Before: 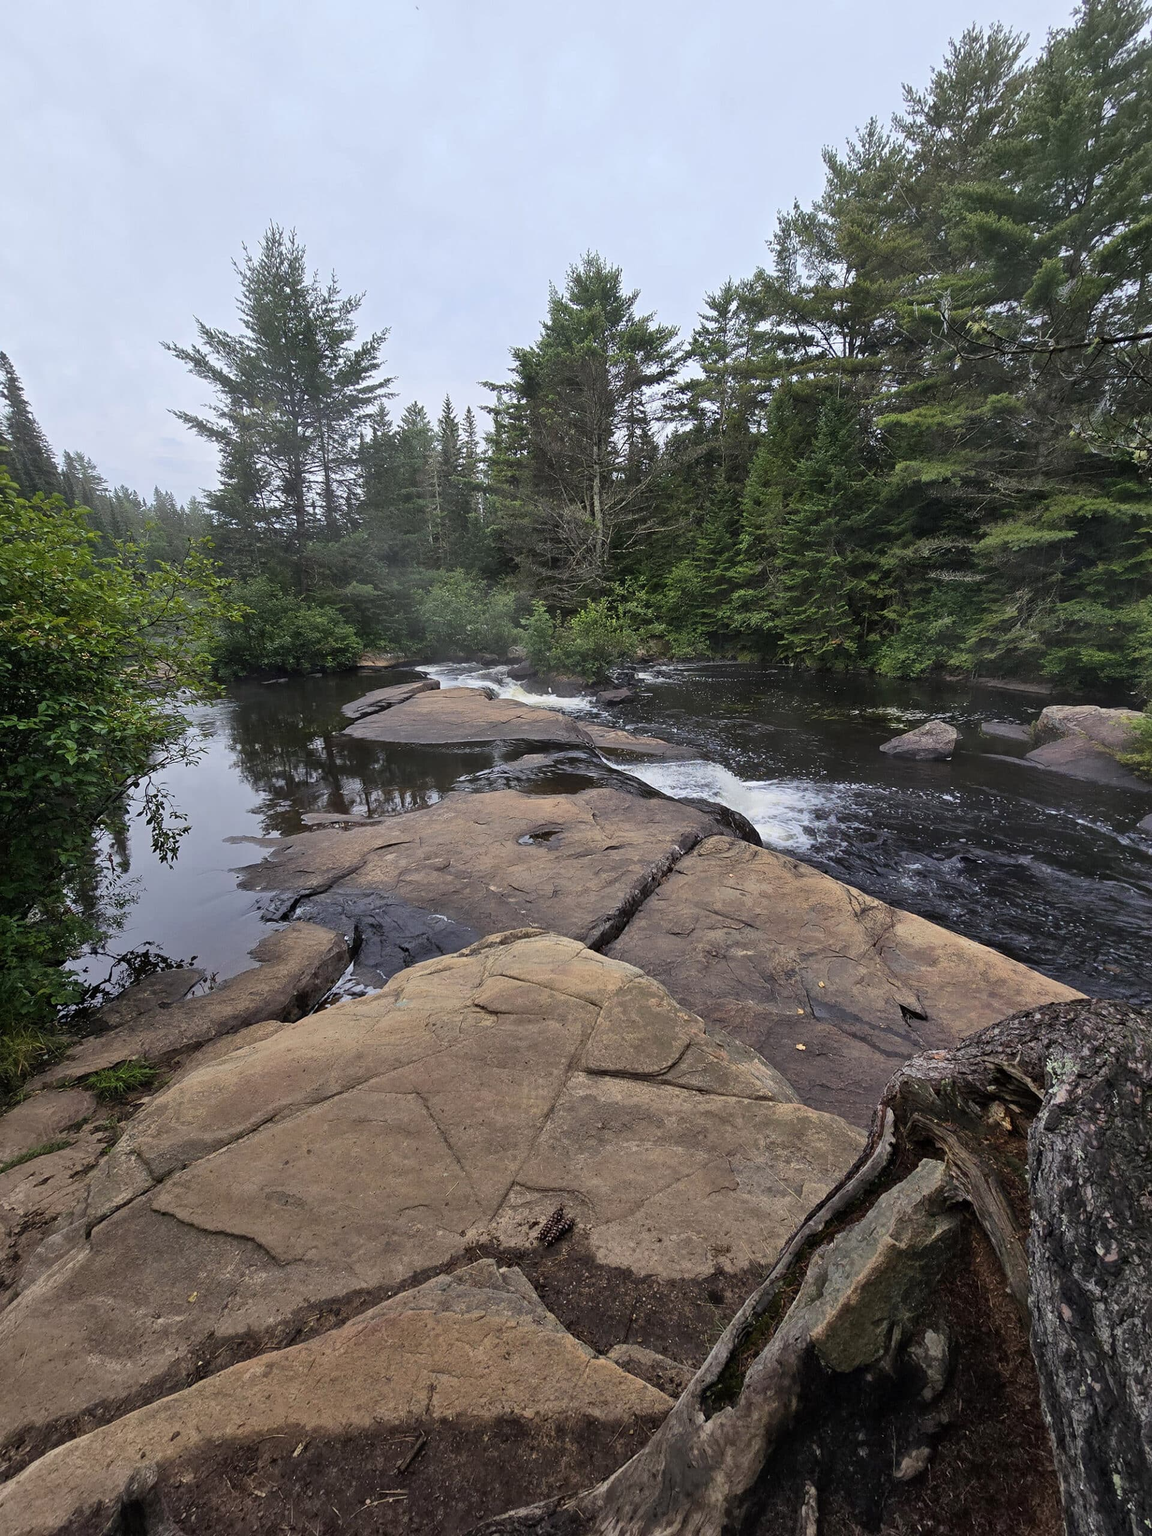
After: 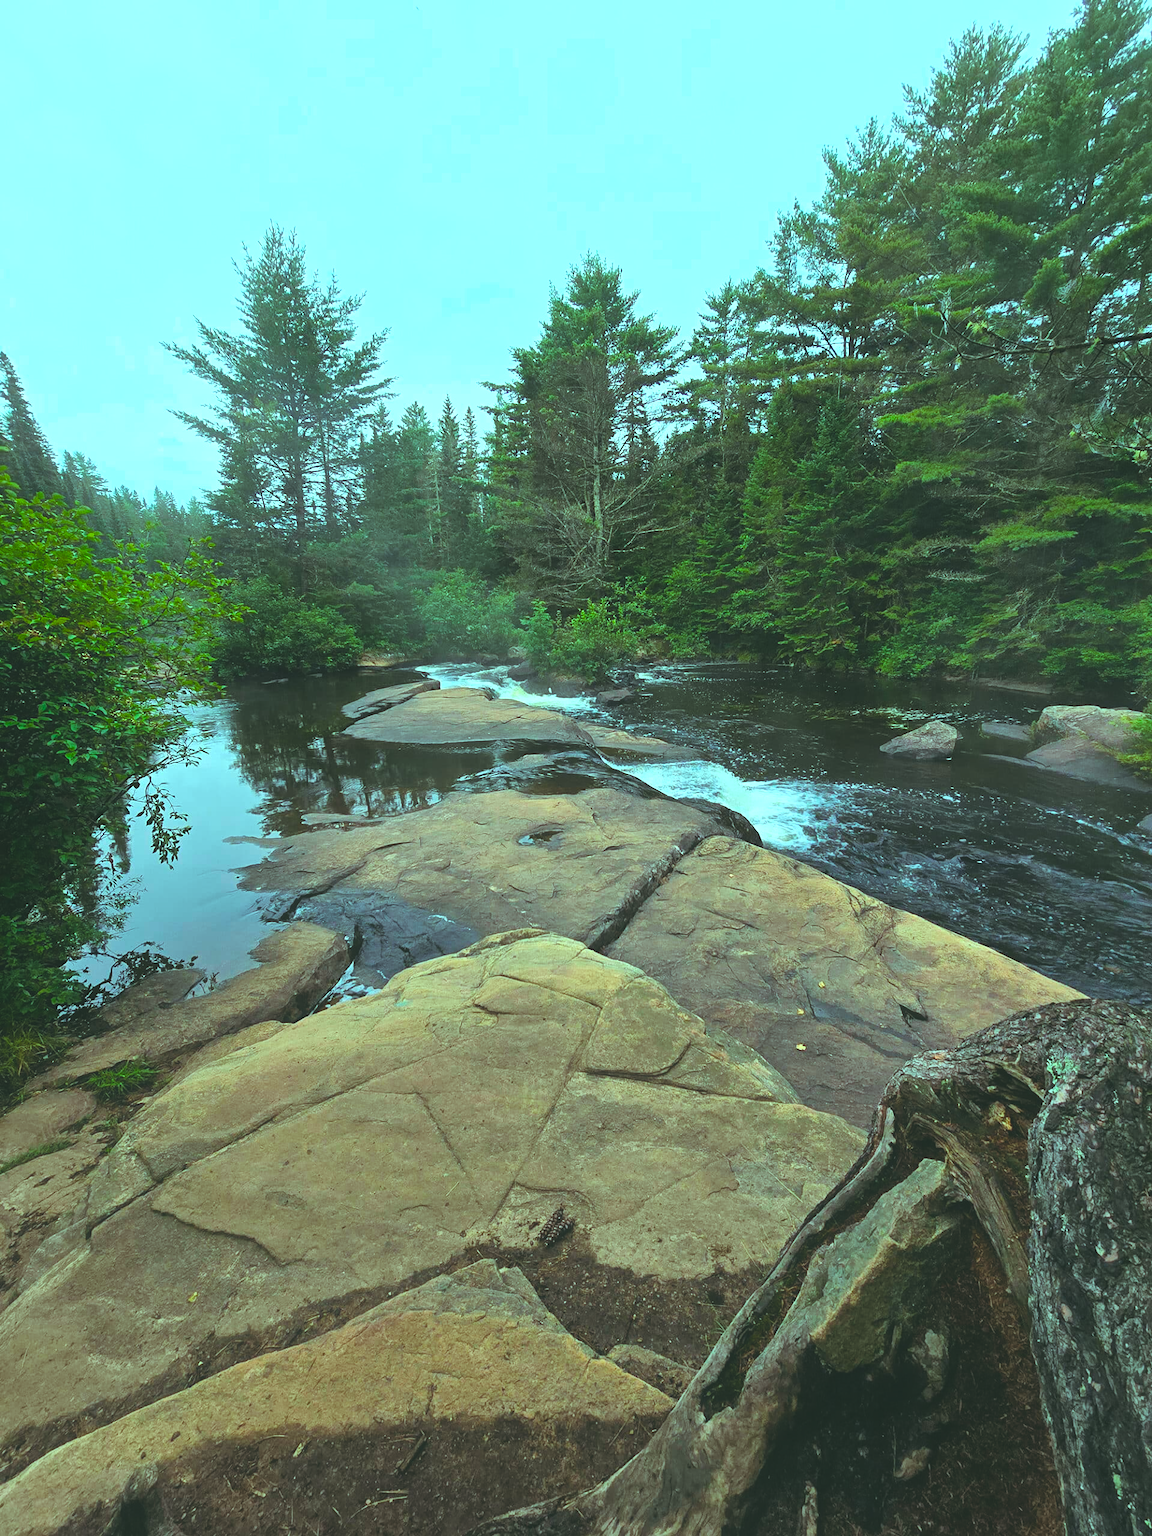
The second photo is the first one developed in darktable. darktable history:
exposure: black level correction -0.025, exposure -0.118 EV, compensate highlight preservation false
tone equalizer: -8 EV -0.725 EV, -7 EV -0.69 EV, -6 EV -0.615 EV, -5 EV -0.378 EV, -3 EV 0.383 EV, -2 EV 0.6 EV, -1 EV 0.692 EV, +0 EV 0.758 EV
color correction: highlights a* -0.508, highlights b* 9.53, shadows a* -8.96, shadows b* 0.71
color balance rgb: shadows lift › chroma 1.032%, shadows lift › hue 30.26°, highlights gain › chroma 5.252%, highlights gain › hue 194.7°, perceptual saturation grading › global saturation 41.447%, perceptual brilliance grading › global brilliance -1.24%, perceptual brilliance grading › highlights -1.073%, perceptual brilliance grading › mid-tones -2.029%, perceptual brilliance grading › shadows -1.508%, global vibrance 11.215%
